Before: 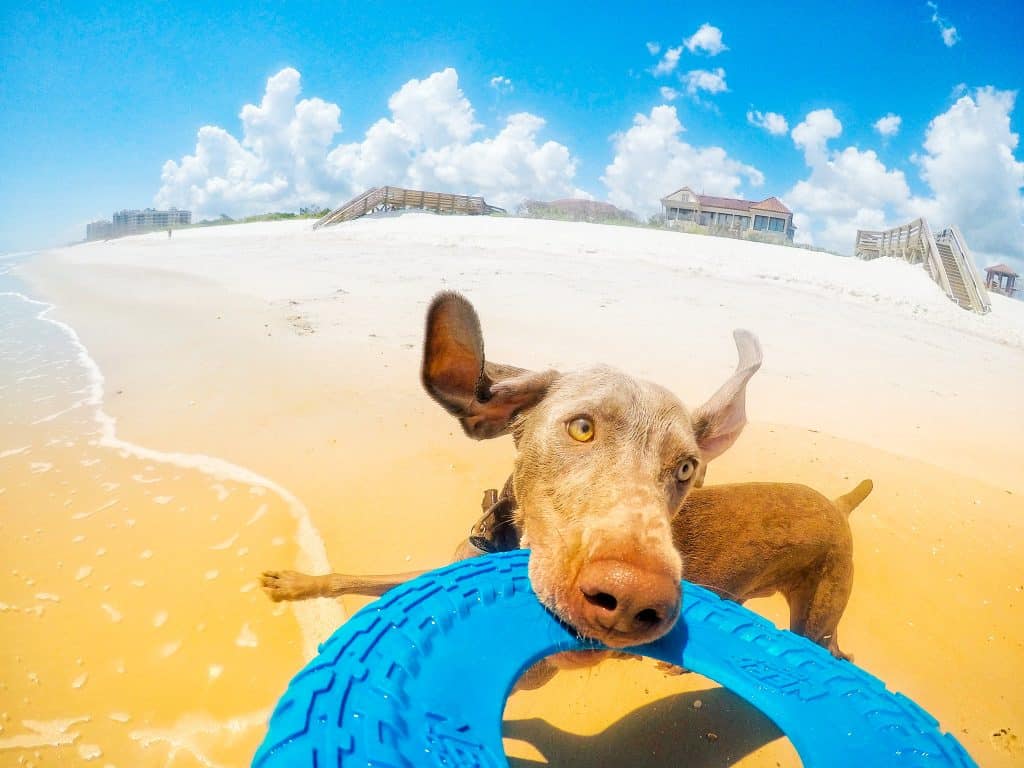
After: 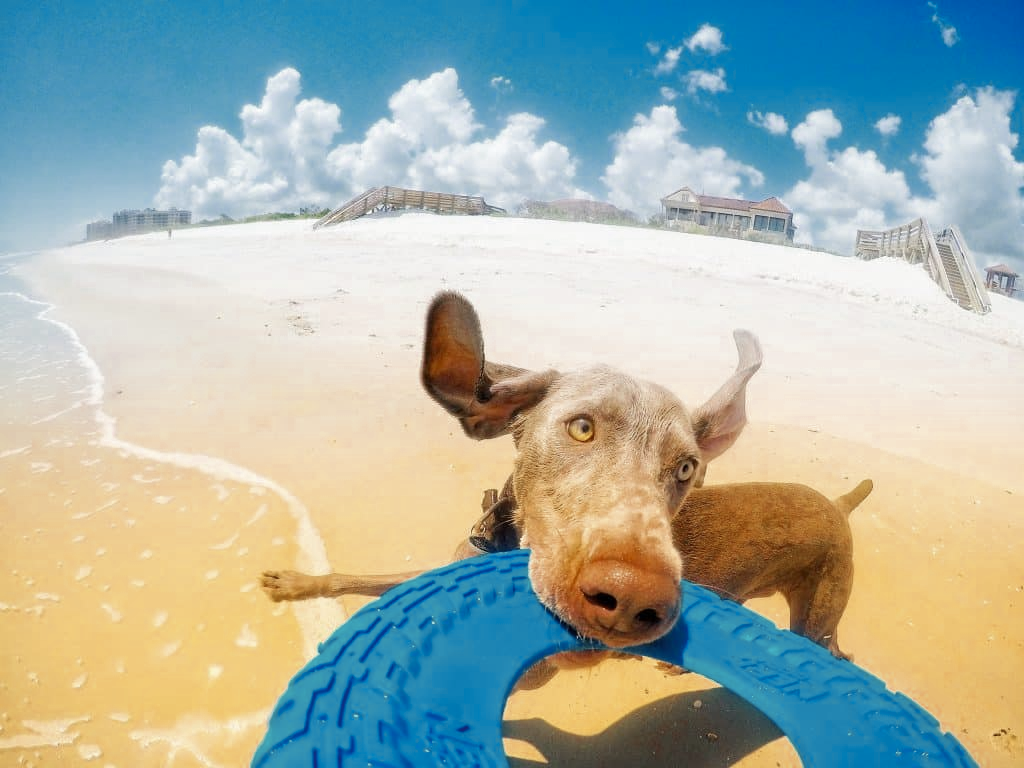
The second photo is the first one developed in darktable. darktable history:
tone equalizer: on, module defaults
color zones: curves: ch0 [(0, 0.5) (0.125, 0.4) (0.25, 0.5) (0.375, 0.4) (0.5, 0.4) (0.625, 0.35) (0.75, 0.35) (0.875, 0.5)]; ch1 [(0, 0.35) (0.125, 0.45) (0.25, 0.35) (0.375, 0.35) (0.5, 0.35) (0.625, 0.35) (0.75, 0.45) (0.875, 0.35)]; ch2 [(0, 0.6) (0.125, 0.5) (0.25, 0.5) (0.375, 0.6) (0.5, 0.6) (0.625, 0.5) (0.75, 0.5) (0.875, 0.5)]
